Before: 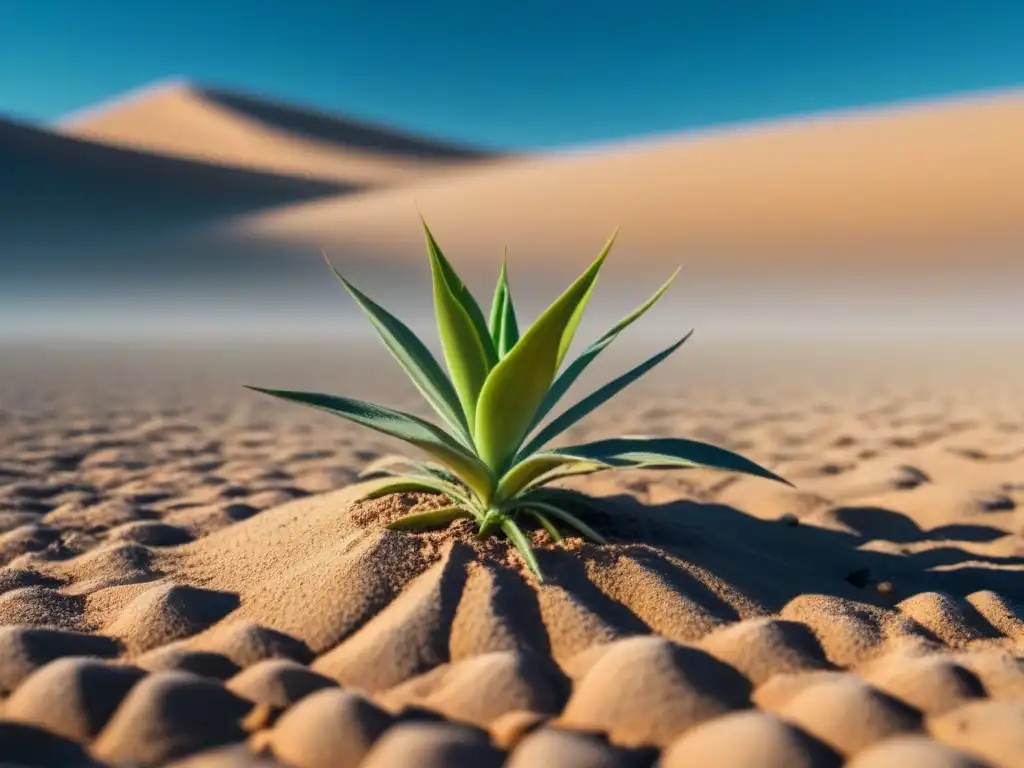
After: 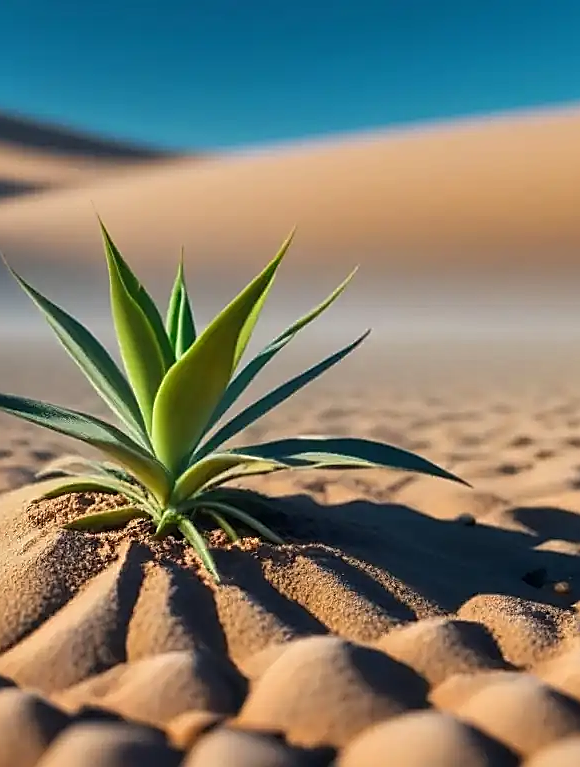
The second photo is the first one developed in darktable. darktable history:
sharpen: radius 1.383, amount 1.235, threshold 0.615
crop: left 31.596%, top 0.025%, right 11.747%
shadows and highlights: radius 109.31, shadows 41.17, highlights -72.57, low approximation 0.01, soften with gaussian
